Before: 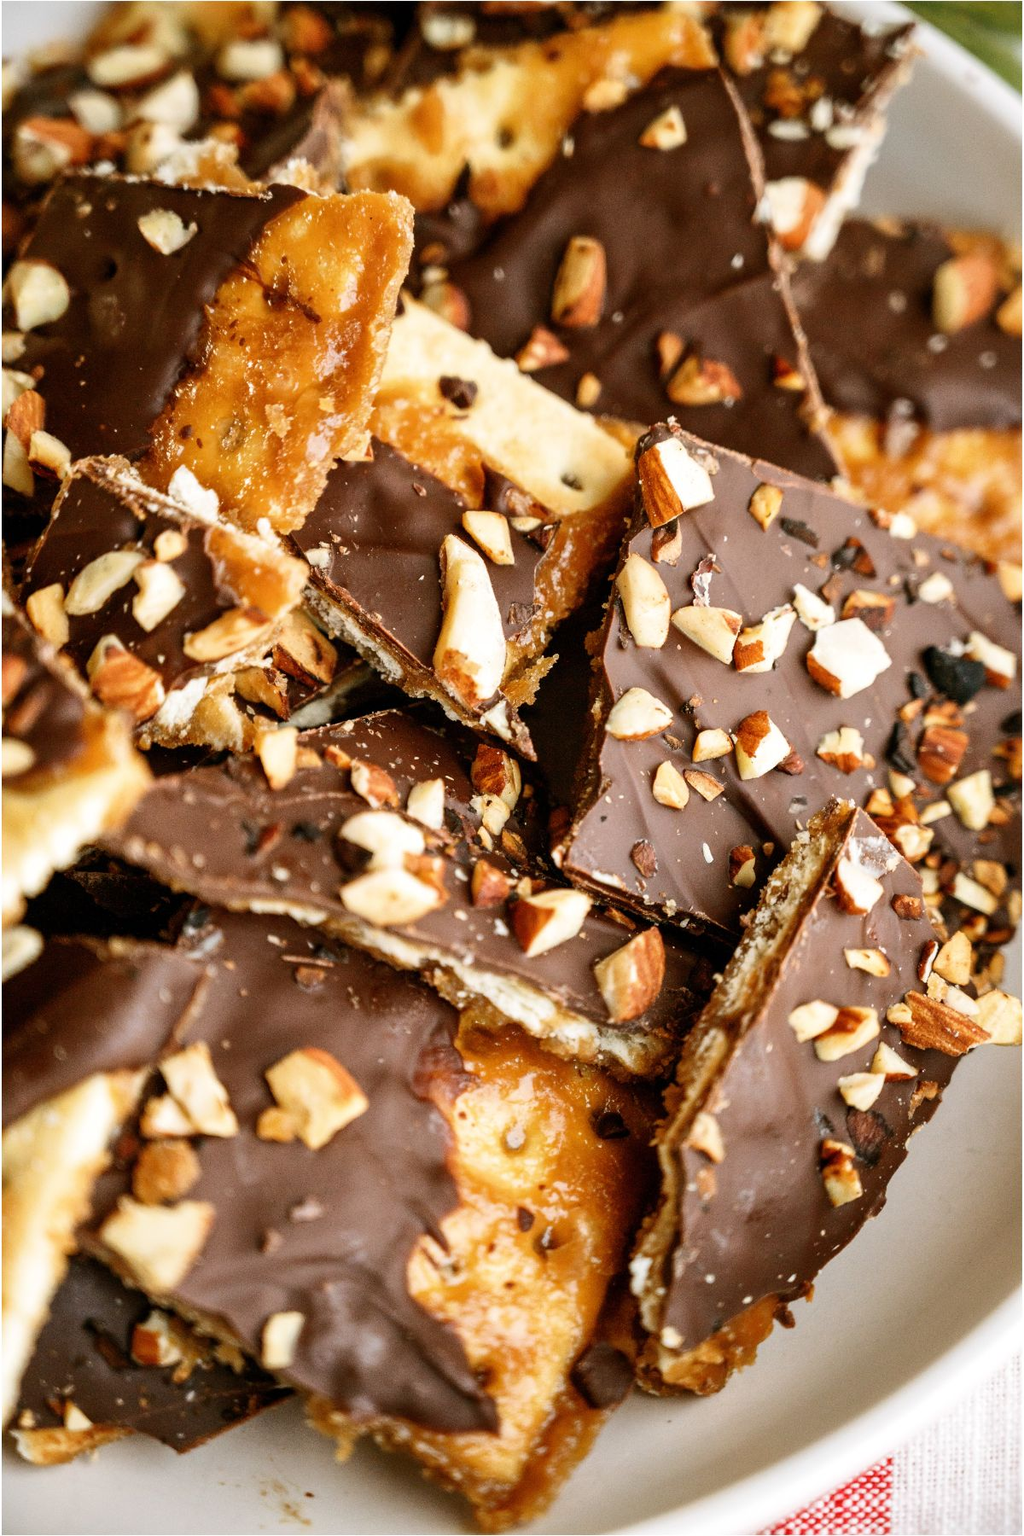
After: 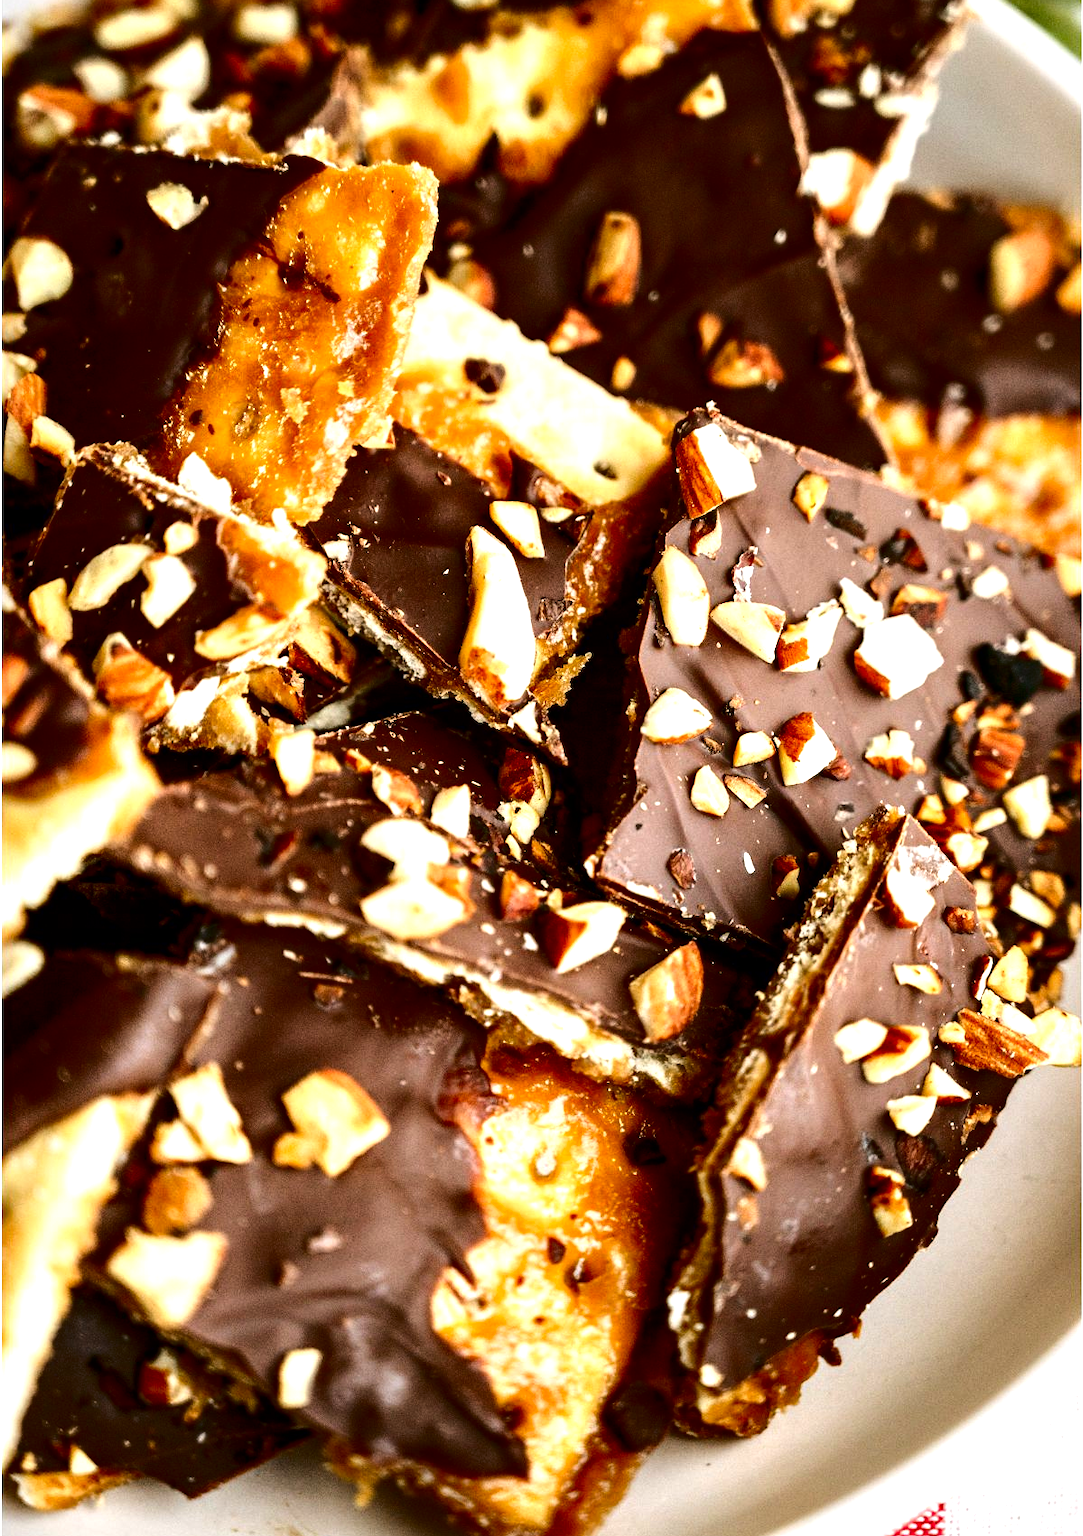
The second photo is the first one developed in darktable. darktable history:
contrast brightness saturation: contrast 0.1, brightness -0.26, saturation 0.14
tone equalizer: -8 EV 0.001 EV, -7 EV -0.002 EV, -6 EV 0.002 EV, -5 EV -0.03 EV, -4 EV -0.116 EV, -3 EV -0.169 EV, -2 EV 0.24 EV, -1 EV 0.702 EV, +0 EV 0.493 EV
crop and rotate: top 2.479%, bottom 3.018%
